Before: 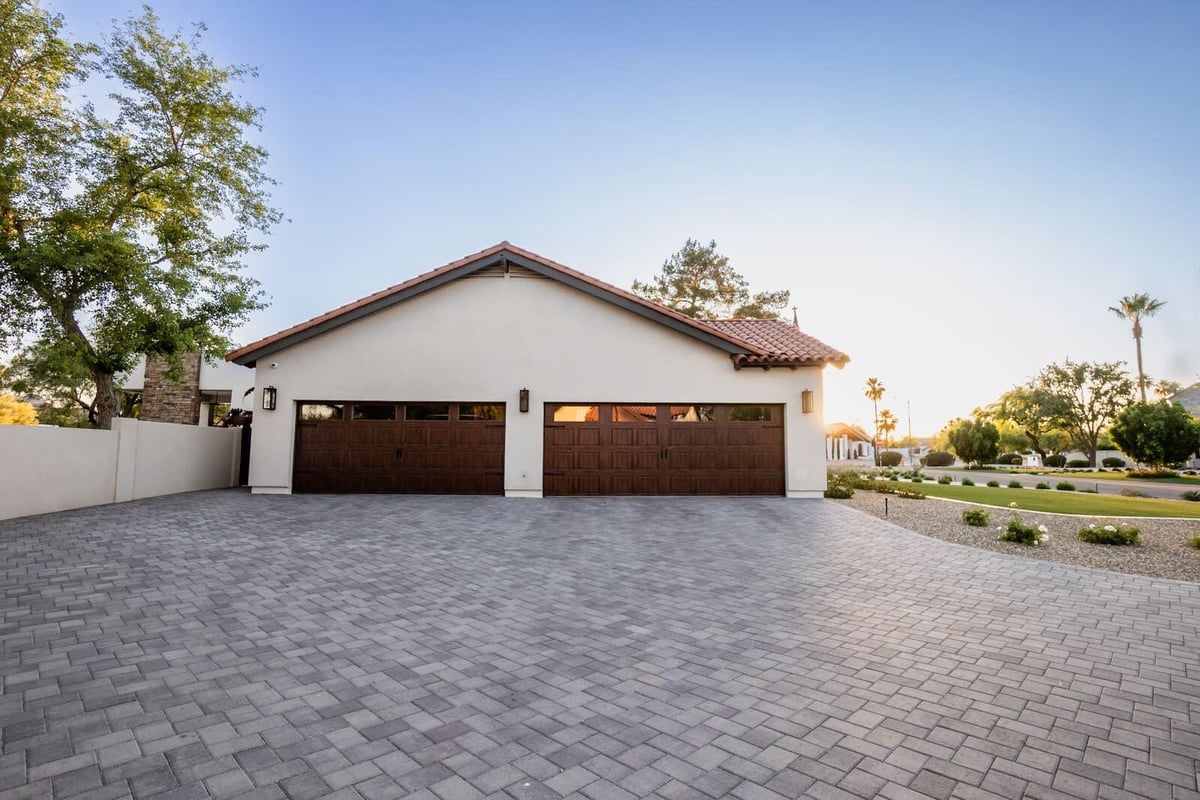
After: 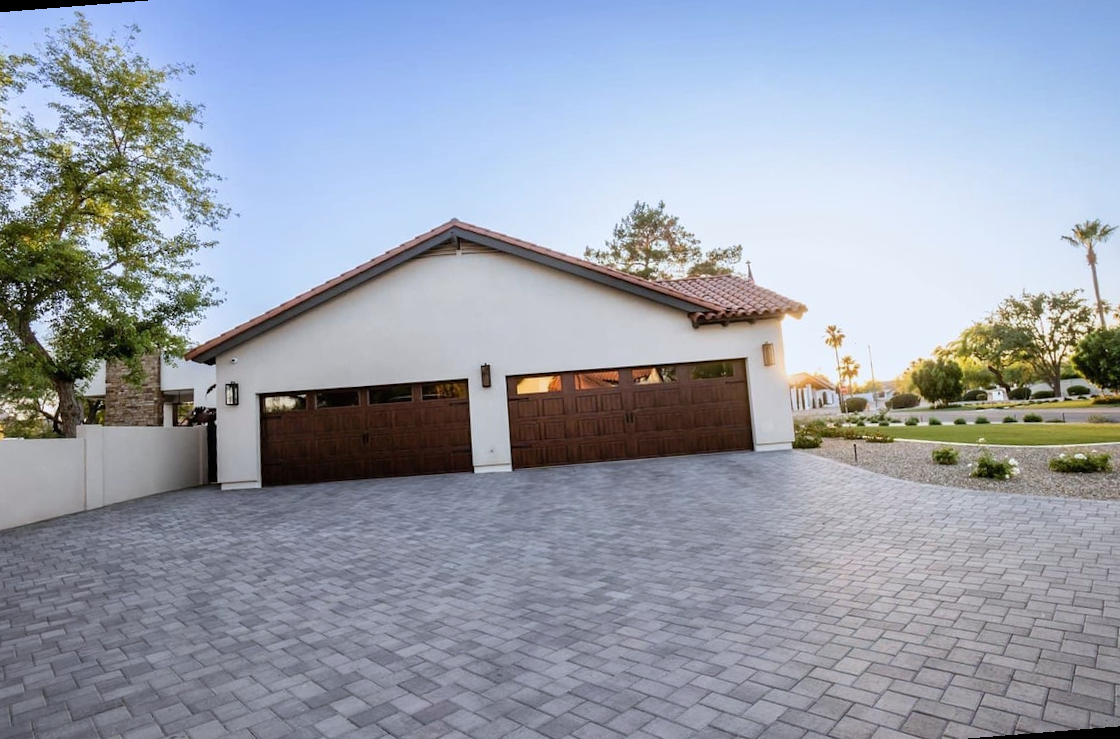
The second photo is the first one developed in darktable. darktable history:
white balance: red 0.967, blue 1.049
rotate and perspective: rotation -4.57°, crop left 0.054, crop right 0.944, crop top 0.087, crop bottom 0.914
